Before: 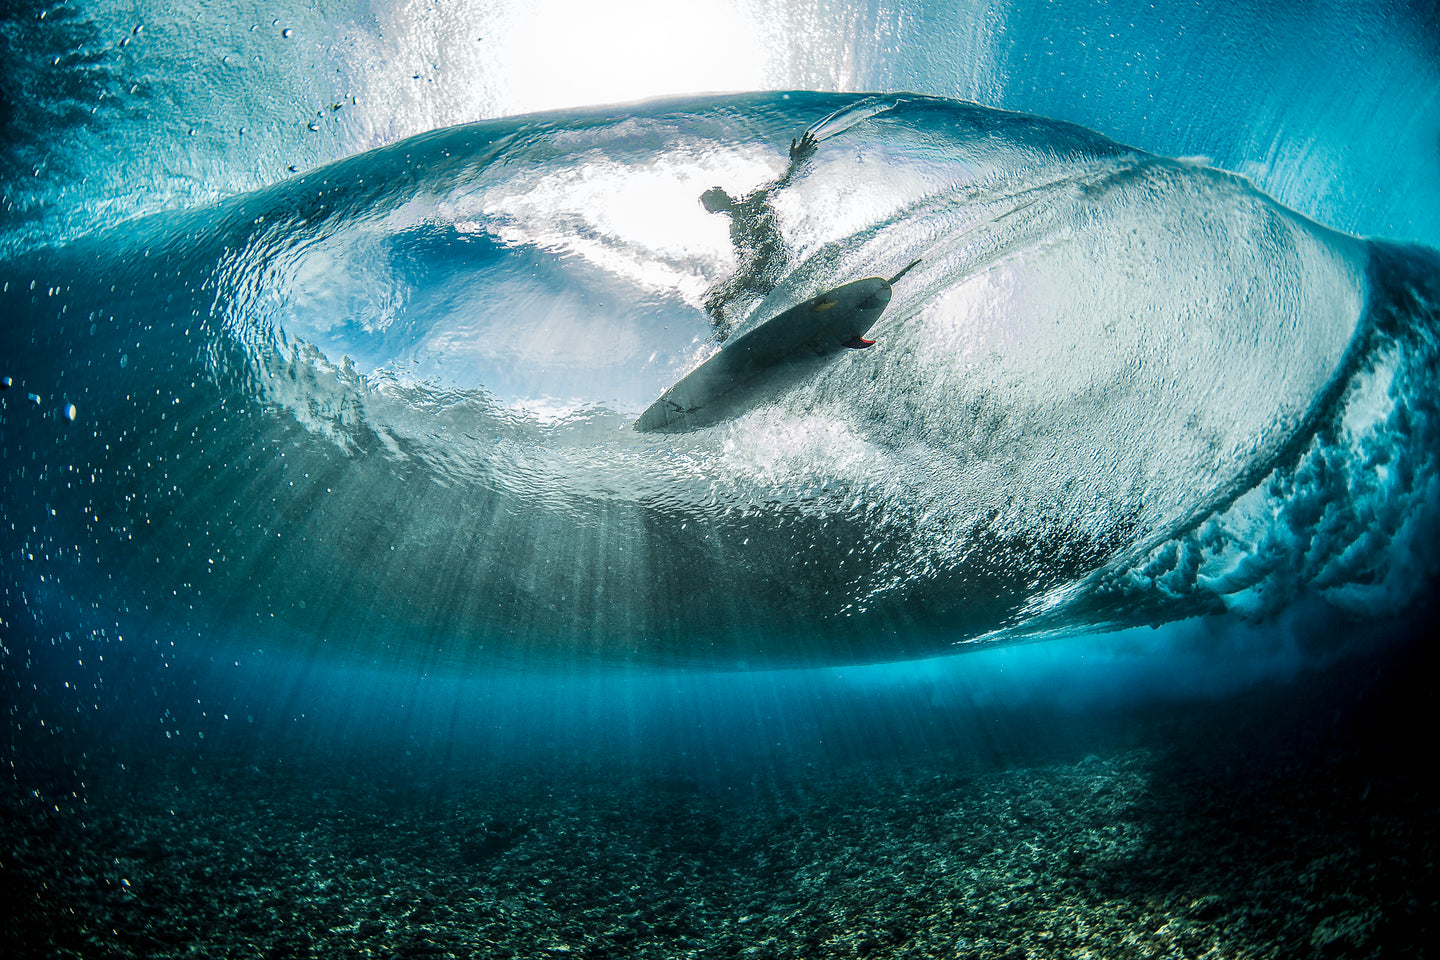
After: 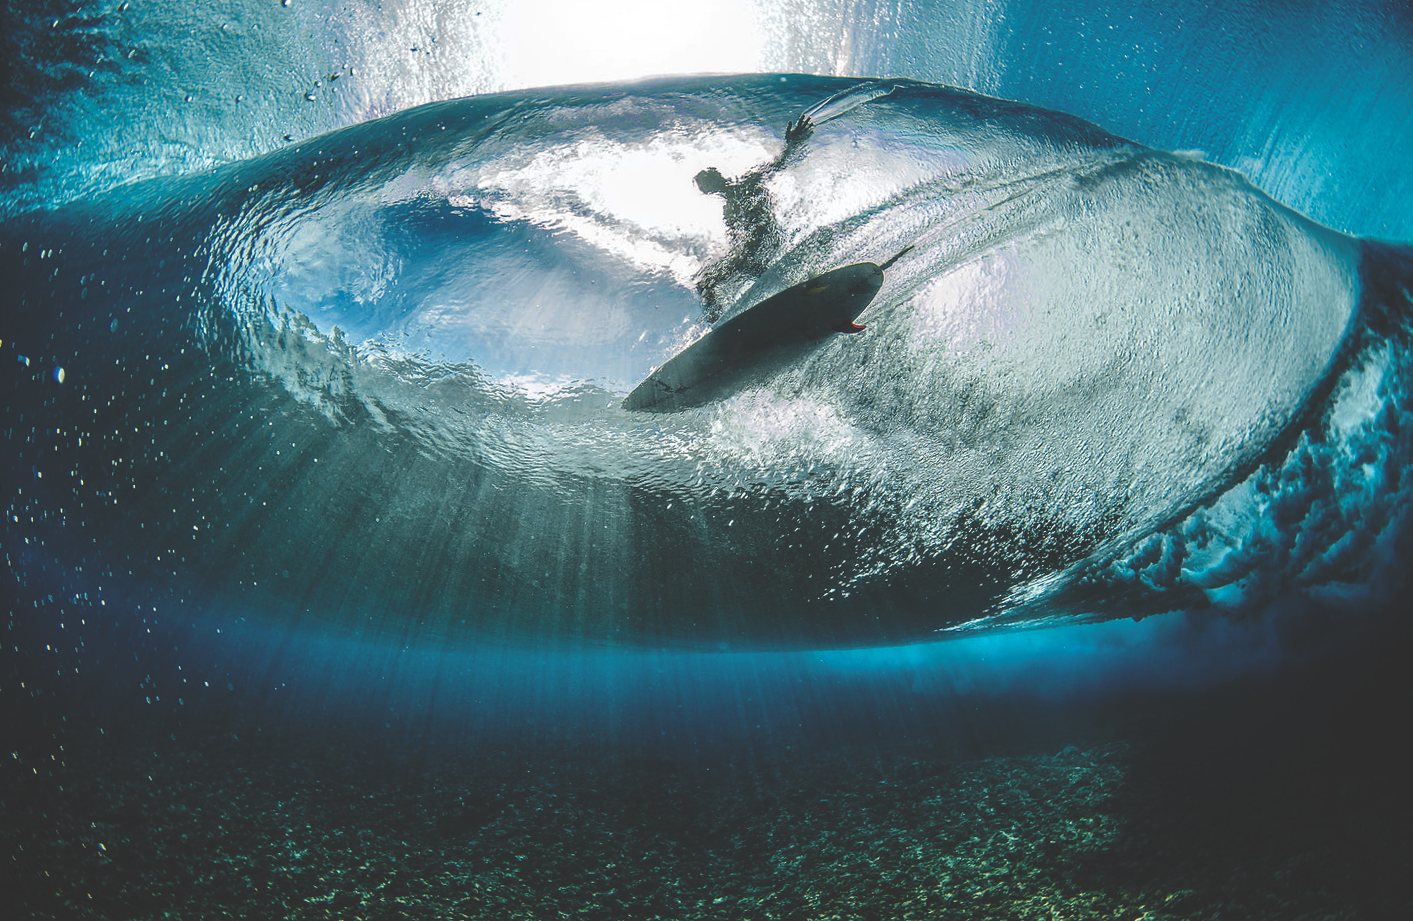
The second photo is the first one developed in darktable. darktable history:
rotate and perspective: rotation 1.57°, crop left 0.018, crop right 0.982, crop top 0.039, crop bottom 0.961
rgb curve: curves: ch0 [(0, 0.186) (0.314, 0.284) (0.775, 0.708) (1, 1)], compensate middle gray true, preserve colors none
